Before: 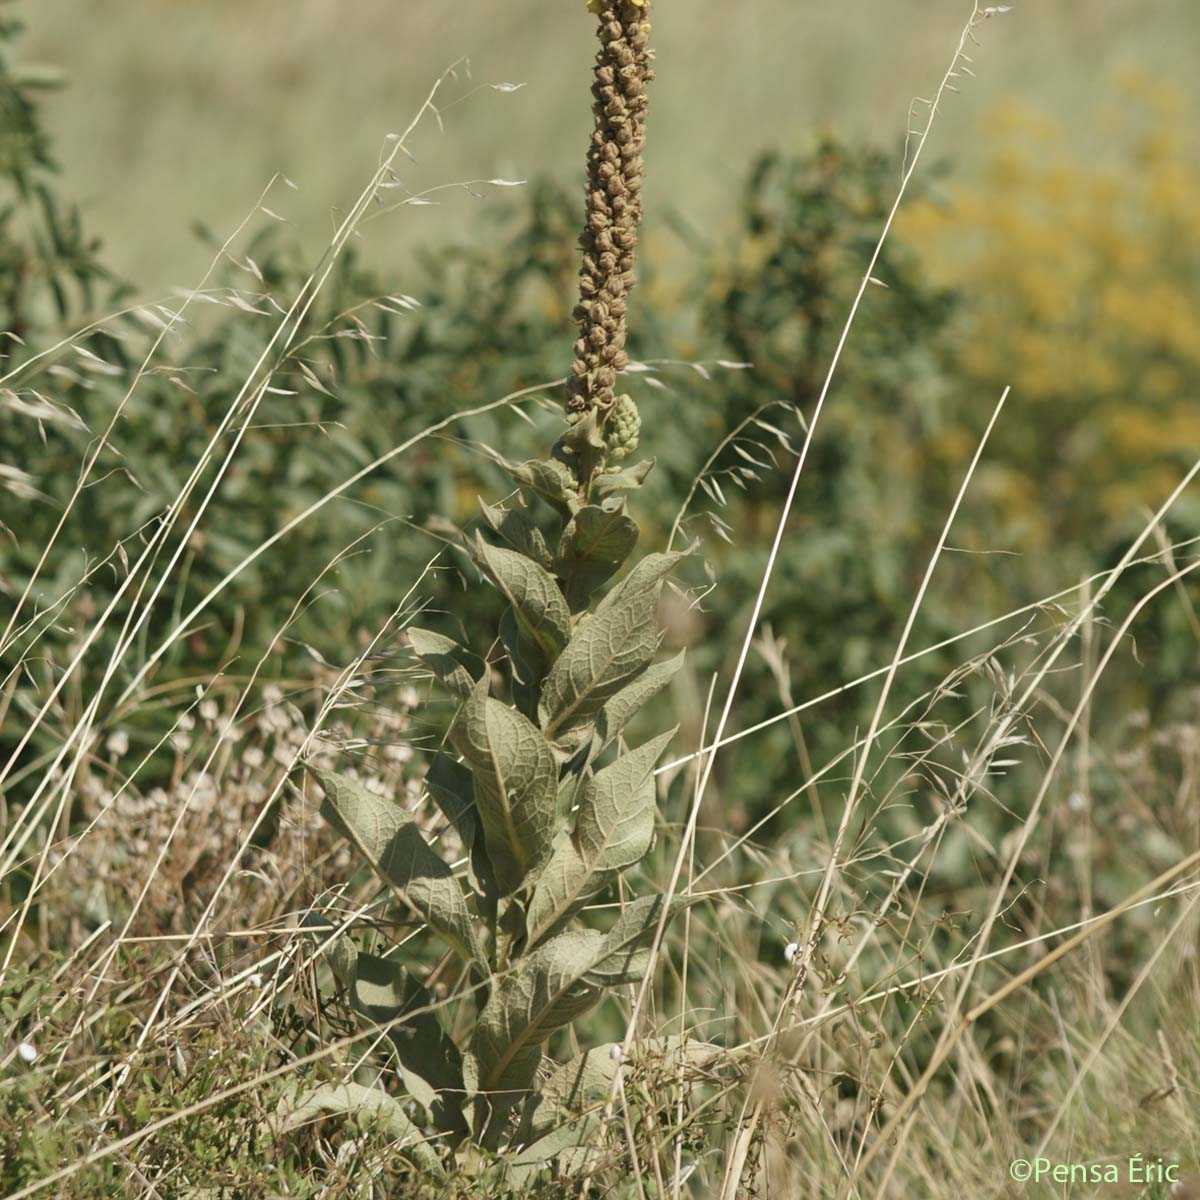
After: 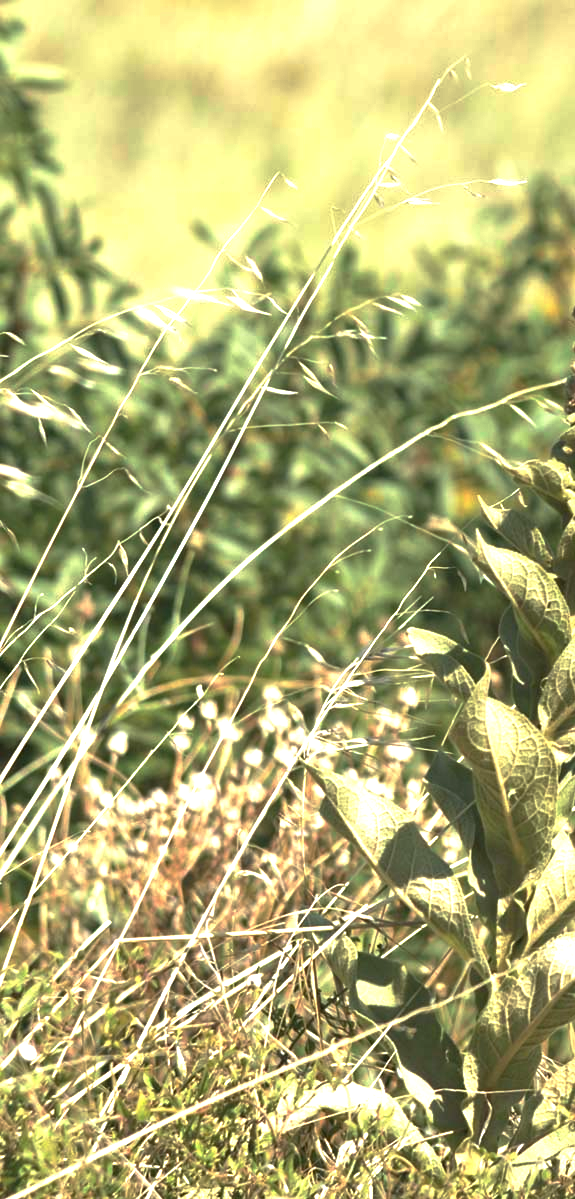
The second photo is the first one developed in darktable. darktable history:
tone equalizer: on, module defaults
exposure: black level correction 0, exposure 1.488 EV, compensate highlight preservation false
crop and rotate: left 0.019%, top 0%, right 52.056%
base curve: curves: ch0 [(0, 0) (0.595, 0.418) (1, 1)], preserve colors none
